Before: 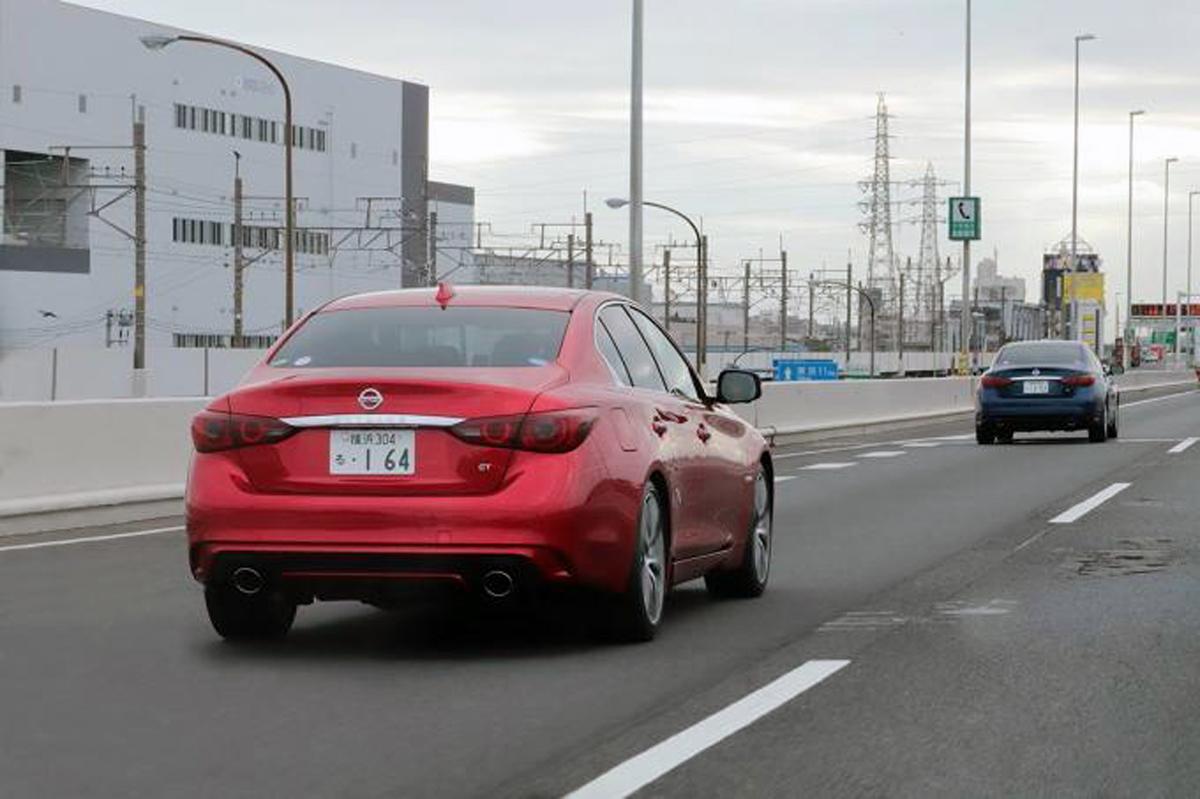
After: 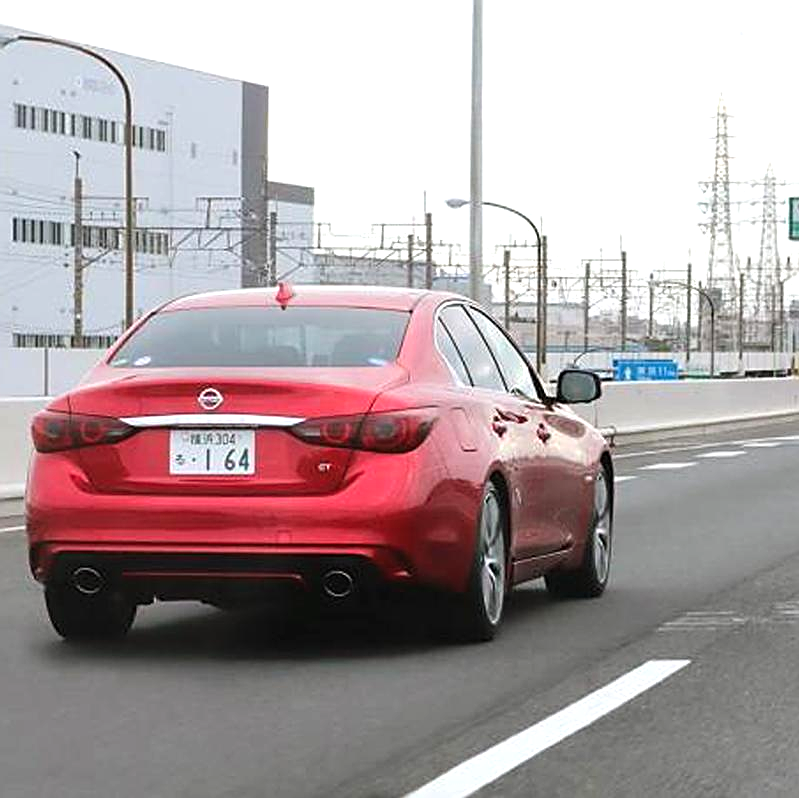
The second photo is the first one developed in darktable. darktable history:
crop and rotate: left 13.342%, right 19.991%
sharpen: on, module defaults
exposure: black level correction -0.002, exposure 0.708 EV, compensate exposure bias true, compensate highlight preservation false
